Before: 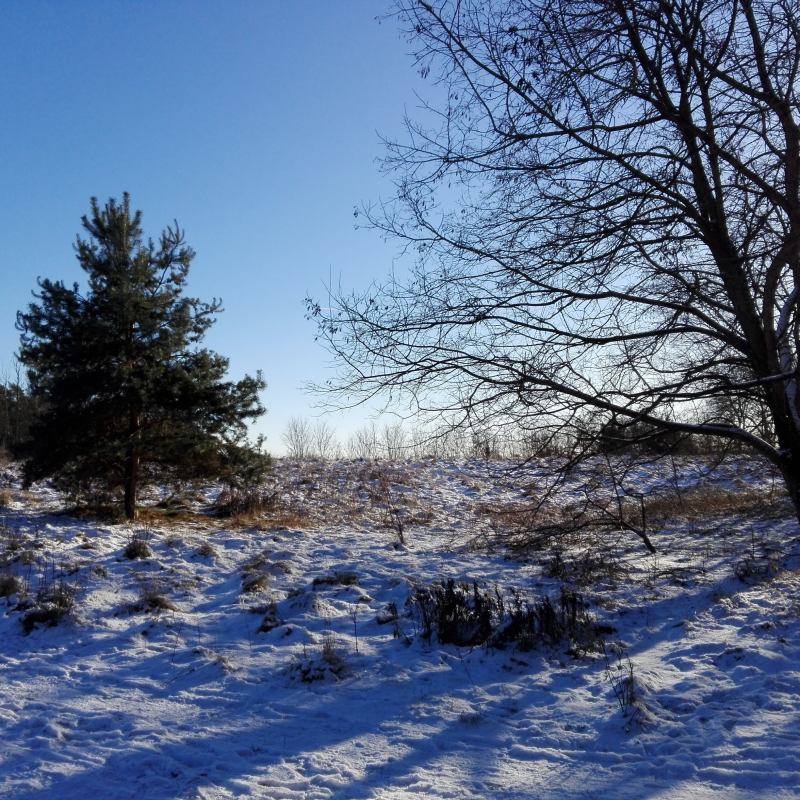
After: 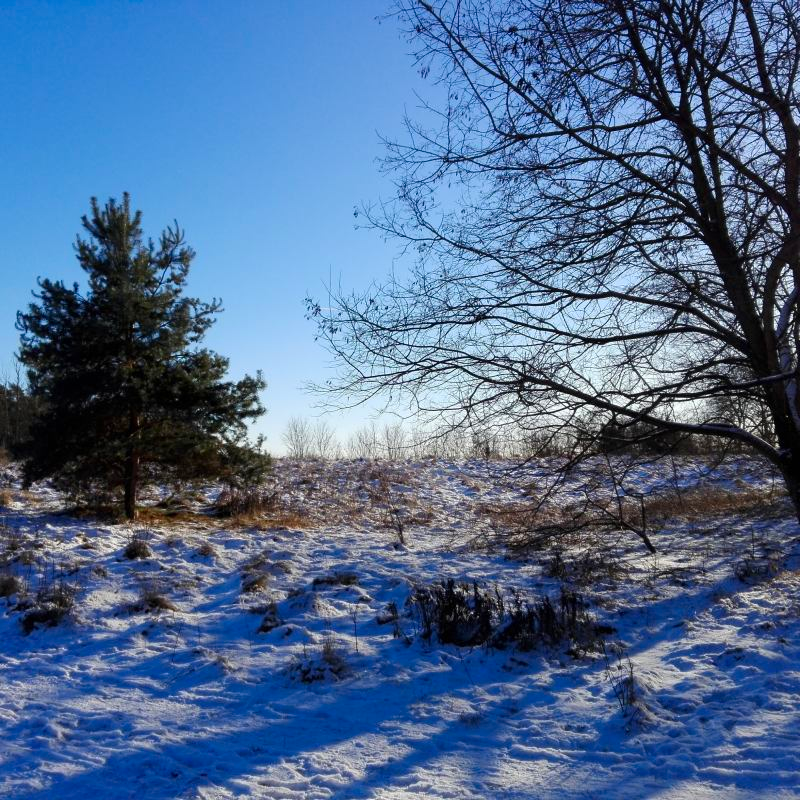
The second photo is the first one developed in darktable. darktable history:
color correction: highlights b* 0.044, saturation 1.28
